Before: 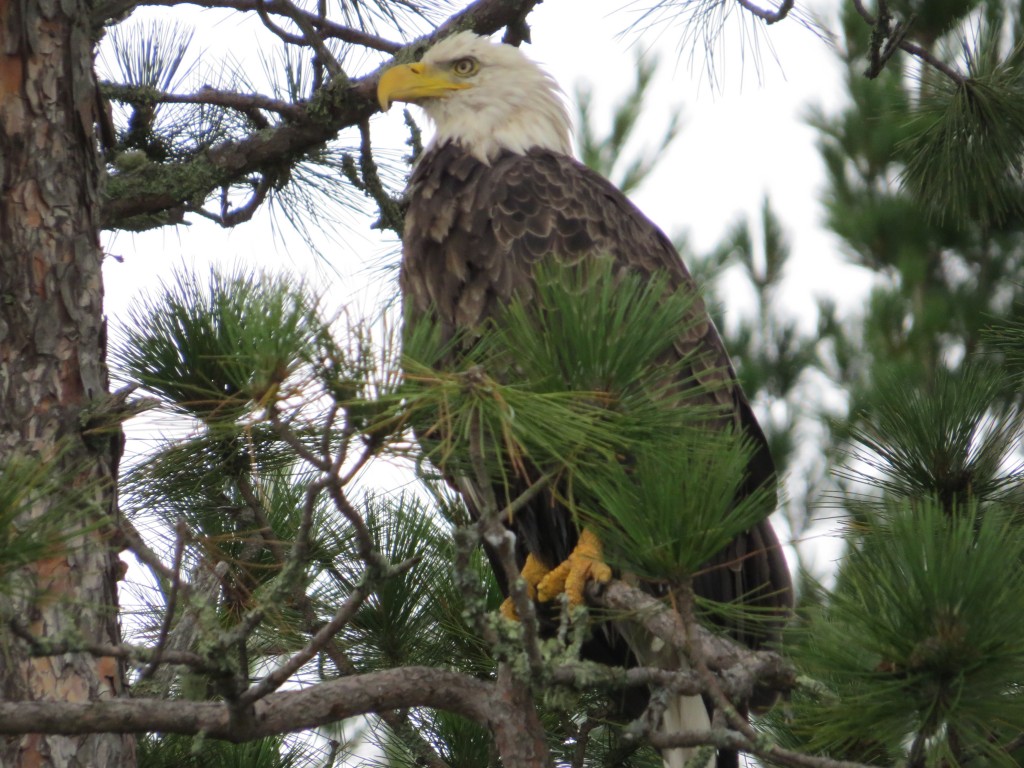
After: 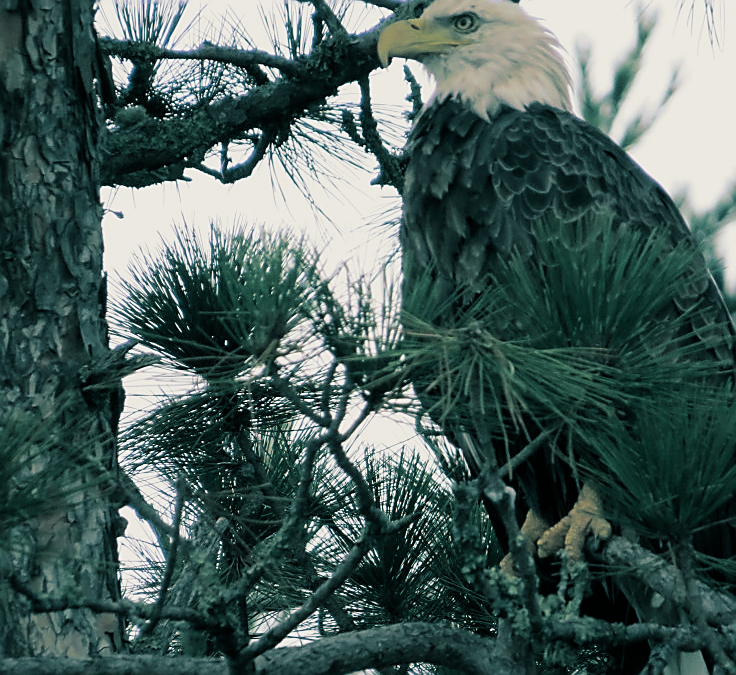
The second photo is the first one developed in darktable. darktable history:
filmic rgb: middle gray luminance 21.73%, black relative exposure -14 EV, white relative exposure 2.96 EV, threshold 6 EV, target black luminance 0%, hardness 8.81, latitude 59.69%, contrast 1.208, highlights saturation mix 5%, shadows ↔ highlights balance 41.6%, add noise in highlights 0, color science v3 (2019), use custom middle-gray values true, iterations of high-quality reconstruction 0, contrast in highlights soft, enable highlight reconstruction true
split-toning: shadows › hue 186.43°, highlights › hue 49.29°, compress 30.29%
crop: top 5.803%, right 27.864%, bottom 5.804%
sharpen: radius 1.4, amount 1.25, threshold 0.7
